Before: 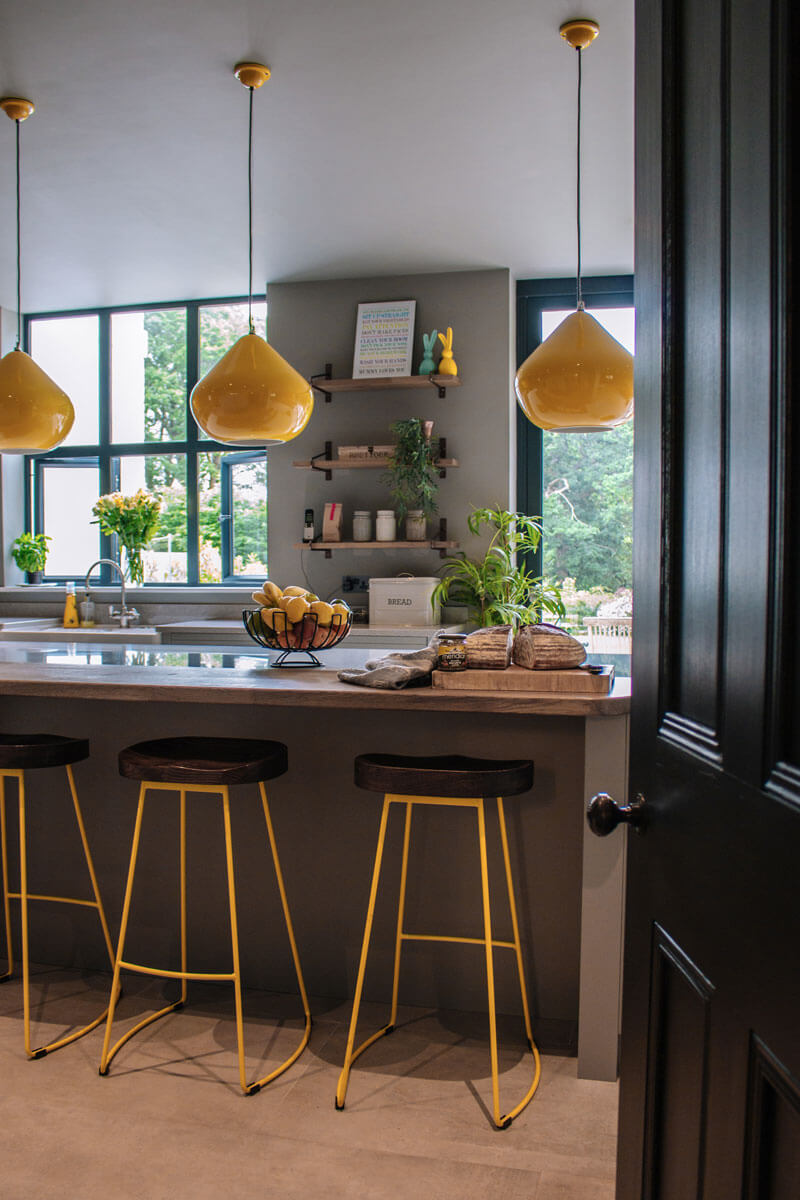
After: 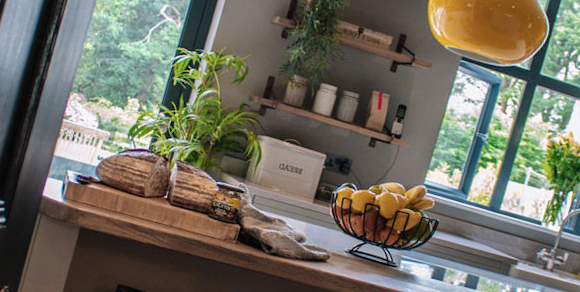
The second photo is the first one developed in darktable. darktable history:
color correction: saturation 0.98
crop and rotate: angle 16.12°, top 30.835%, bottom 35.653%
